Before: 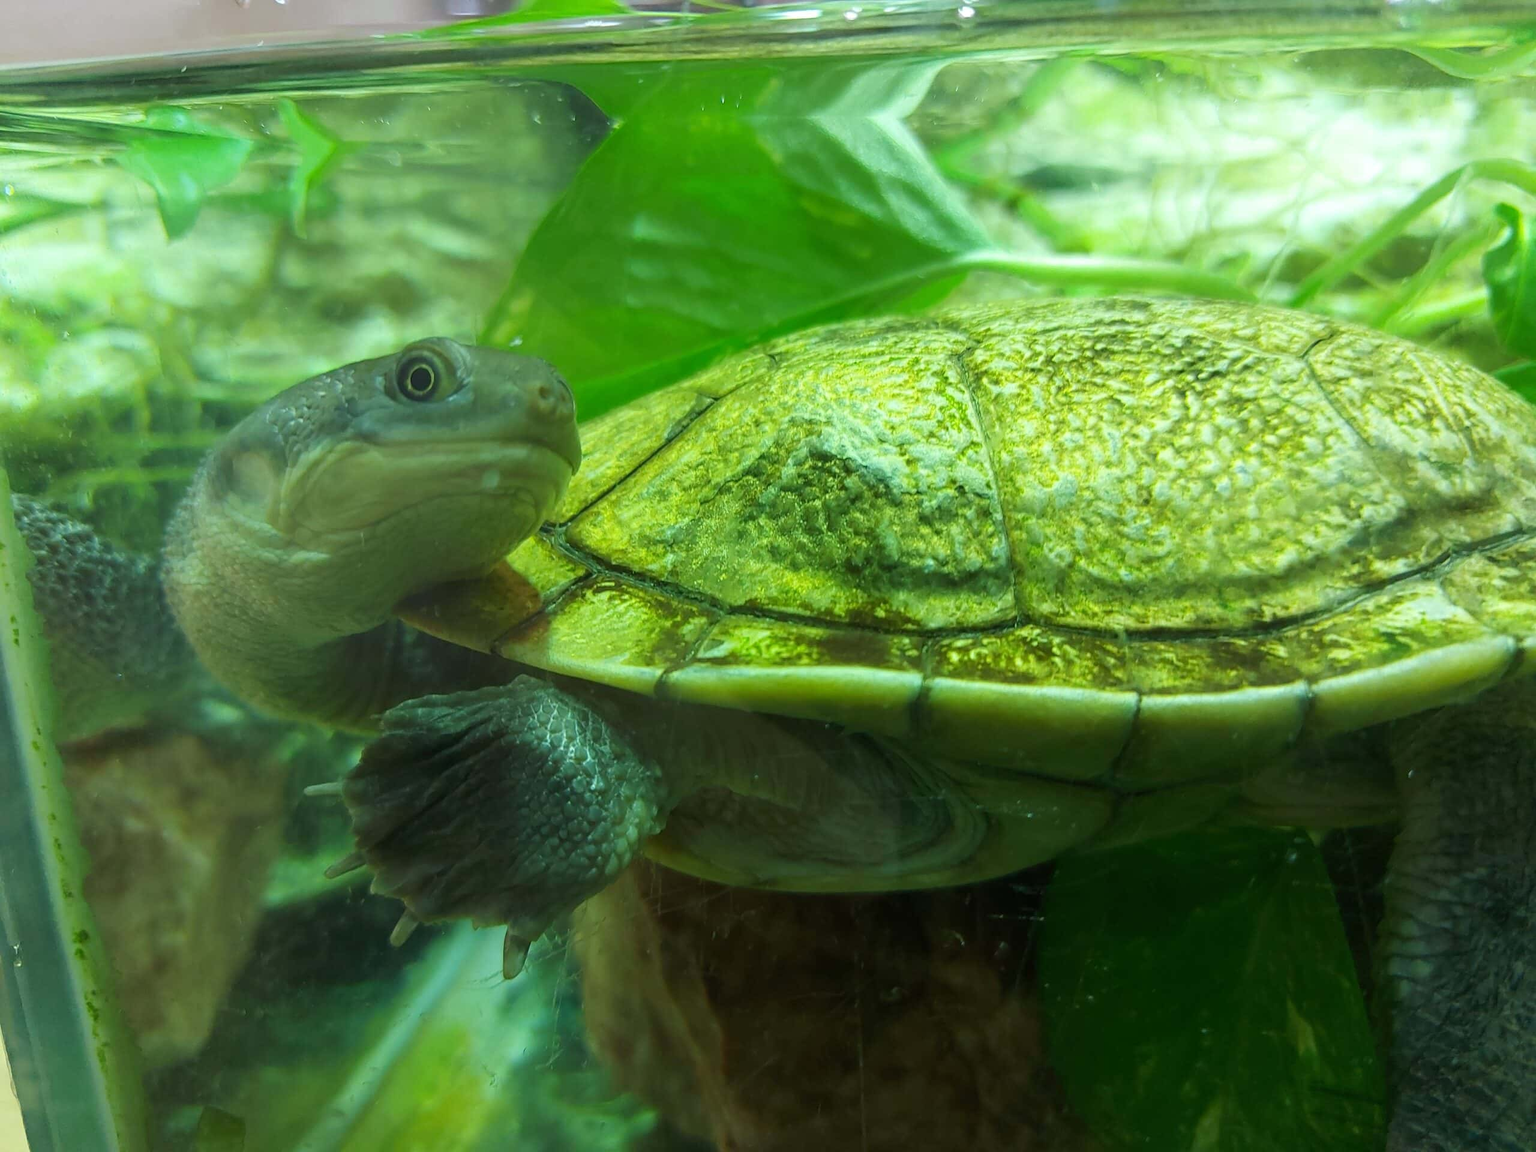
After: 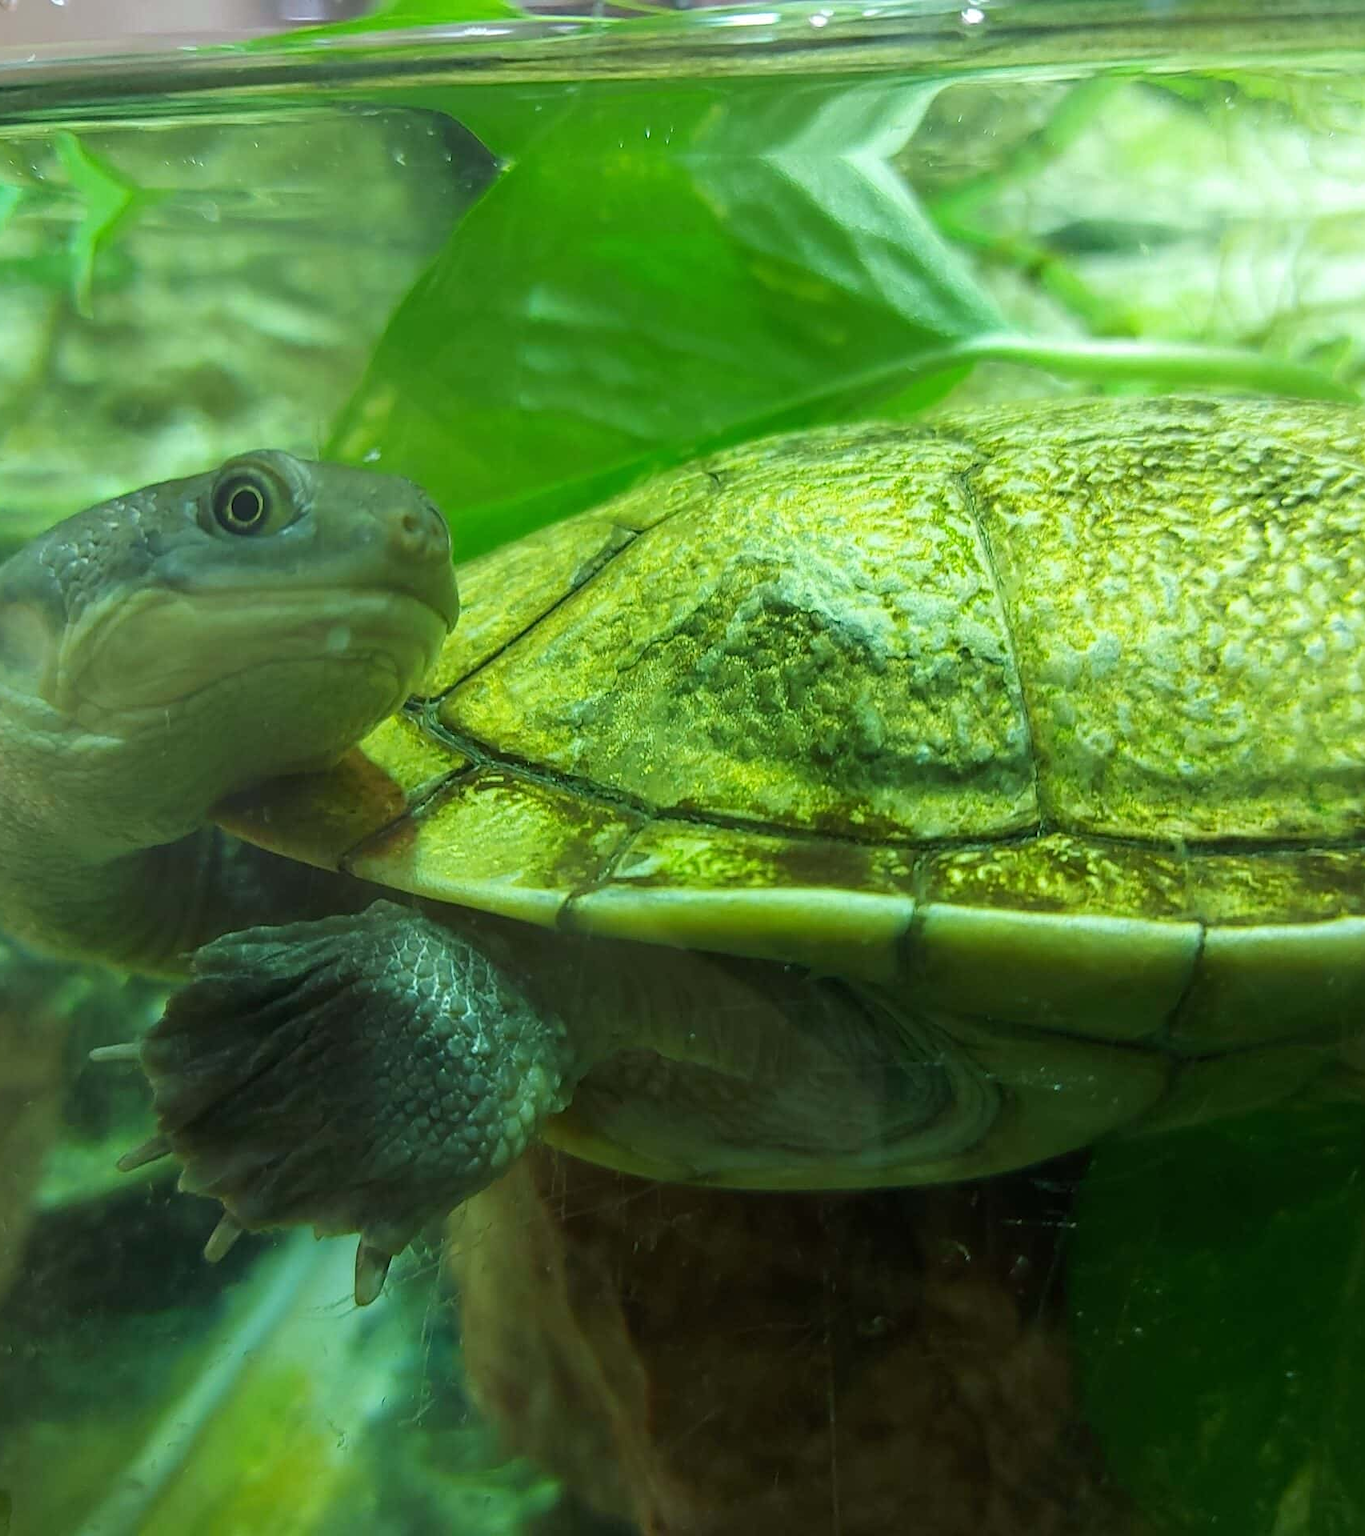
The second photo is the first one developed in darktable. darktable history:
crop and rotate: left 15.446%, right 17.836%
sharpen: amount 0.2
